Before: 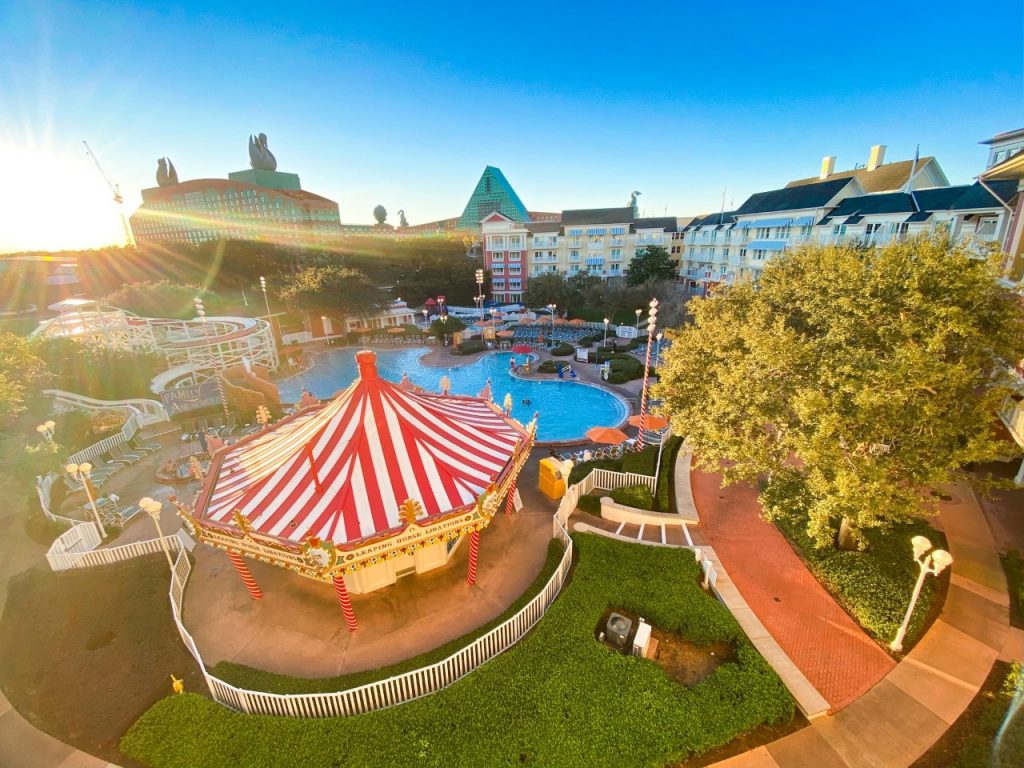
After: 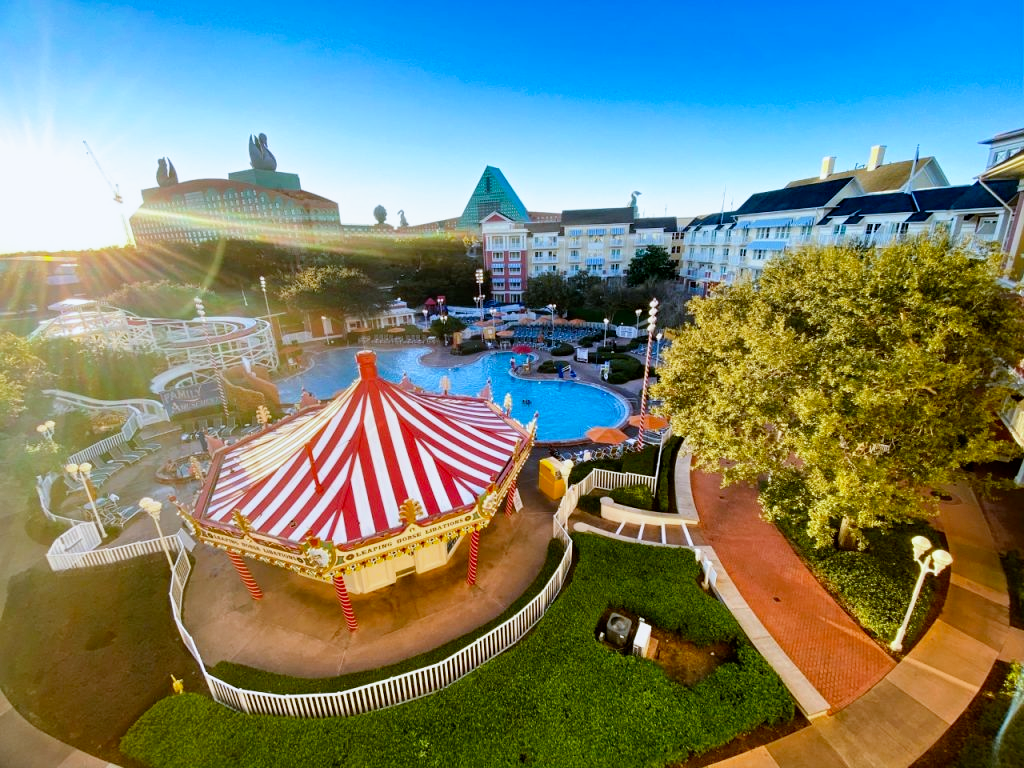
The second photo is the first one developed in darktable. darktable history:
filmic rgb: black relative exposure -8.7 EV, white relative exposure 2.7 EV, threshold 3 EV, target black luminance 0%, hardness 6.25, latitude 75%, contrast 1.325, highlights saturation mix -5%, preserve chrominance no, color science v5 (2021), iterations of high-quality reconstruction 0, enable highlight reconstruction true
white balance: red 0.926, green 1.003, blue 1.133
exposure: black level correction 0.006, exposure -0.226 EV, compensate highlight preservation false
